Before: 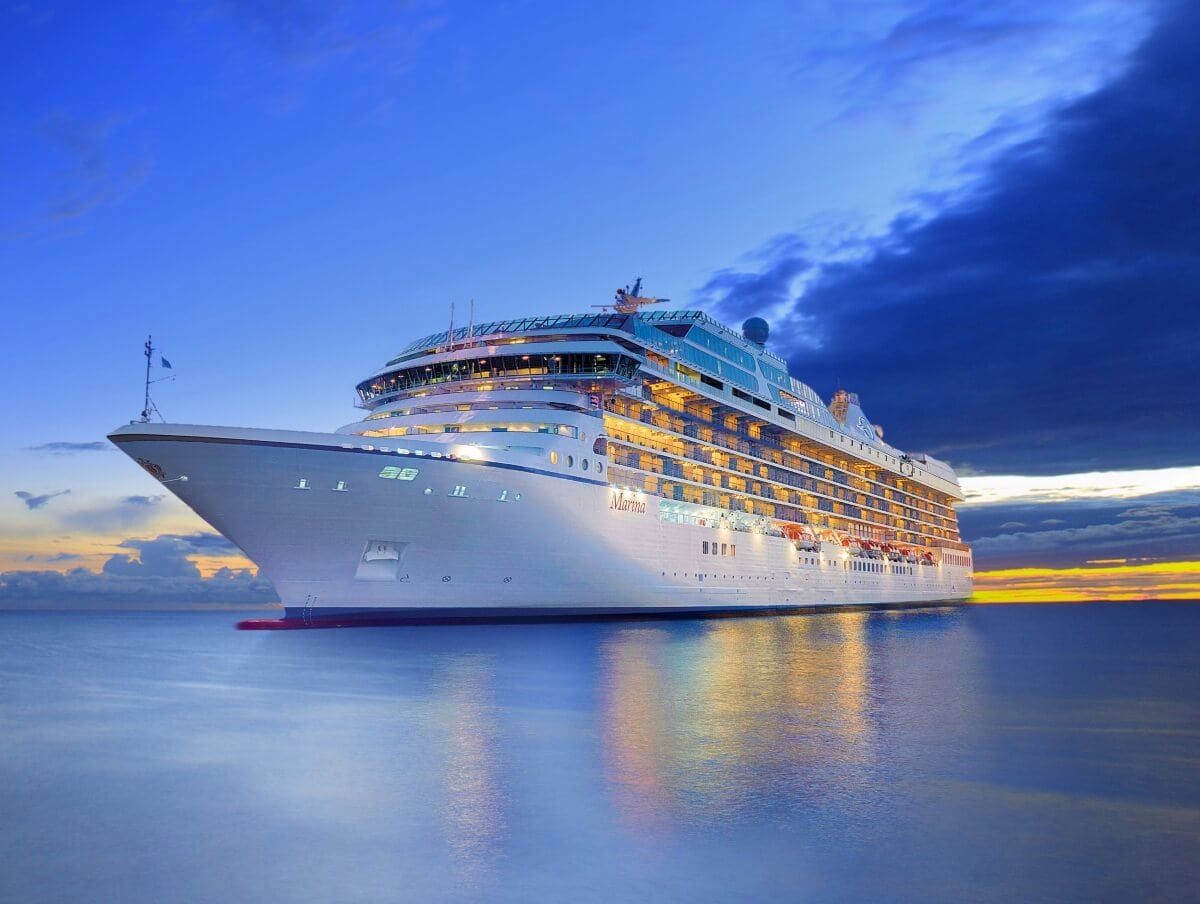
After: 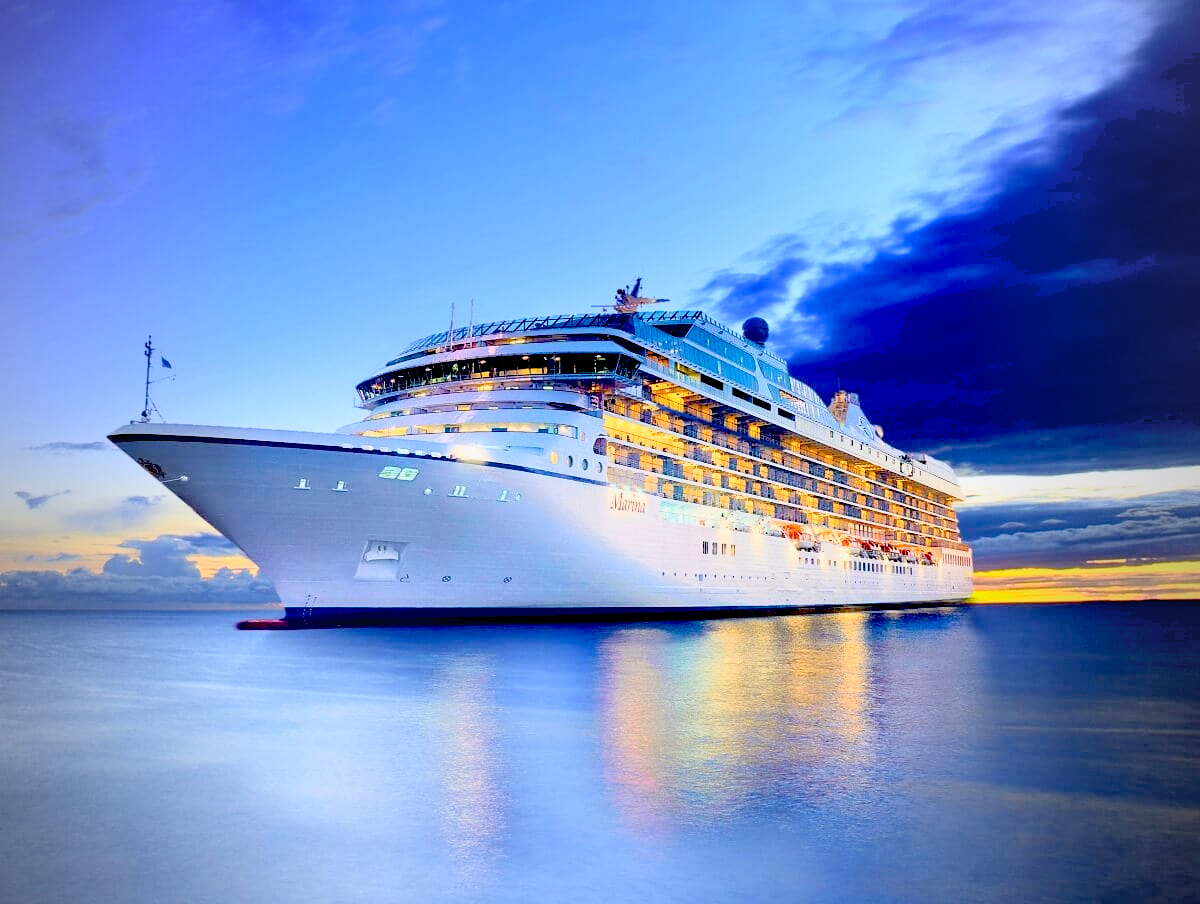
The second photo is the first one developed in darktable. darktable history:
vignetting: fall-off start 97.04%, fall-off radius 99.86%, width/height ratio 0.612
base curve: curves: ch0 [(0, 0) (0.088, 0.125) (0.176, 0.251) (0.354, 0.501) (0.613, 0.749) (1, 0.877)]
exposure: black level correction 0.047, exposure 0.013 EV, compensate highlight preservation false
tone curve: curves: ch0 [(0, 0) (0.003, 0.019) (0.011, 0.022) (0.025, 0.025) (0.044, 0.04) (0.069, 0.069) (0.1, 0.108) (0.136, 0.152) (0.177, 0.199) (0.224, 0.26) (0.277, 0.321) (0.335, 0.392) (0.399, 0.472) (0.468, 0.547) (0.543, 0.624) (0.623, 0.713) (0.709, 0.786) (0.801, 0.865) (0.898, 0.939) (1, 1)], color space Lab, independent channels, preserve colors none
